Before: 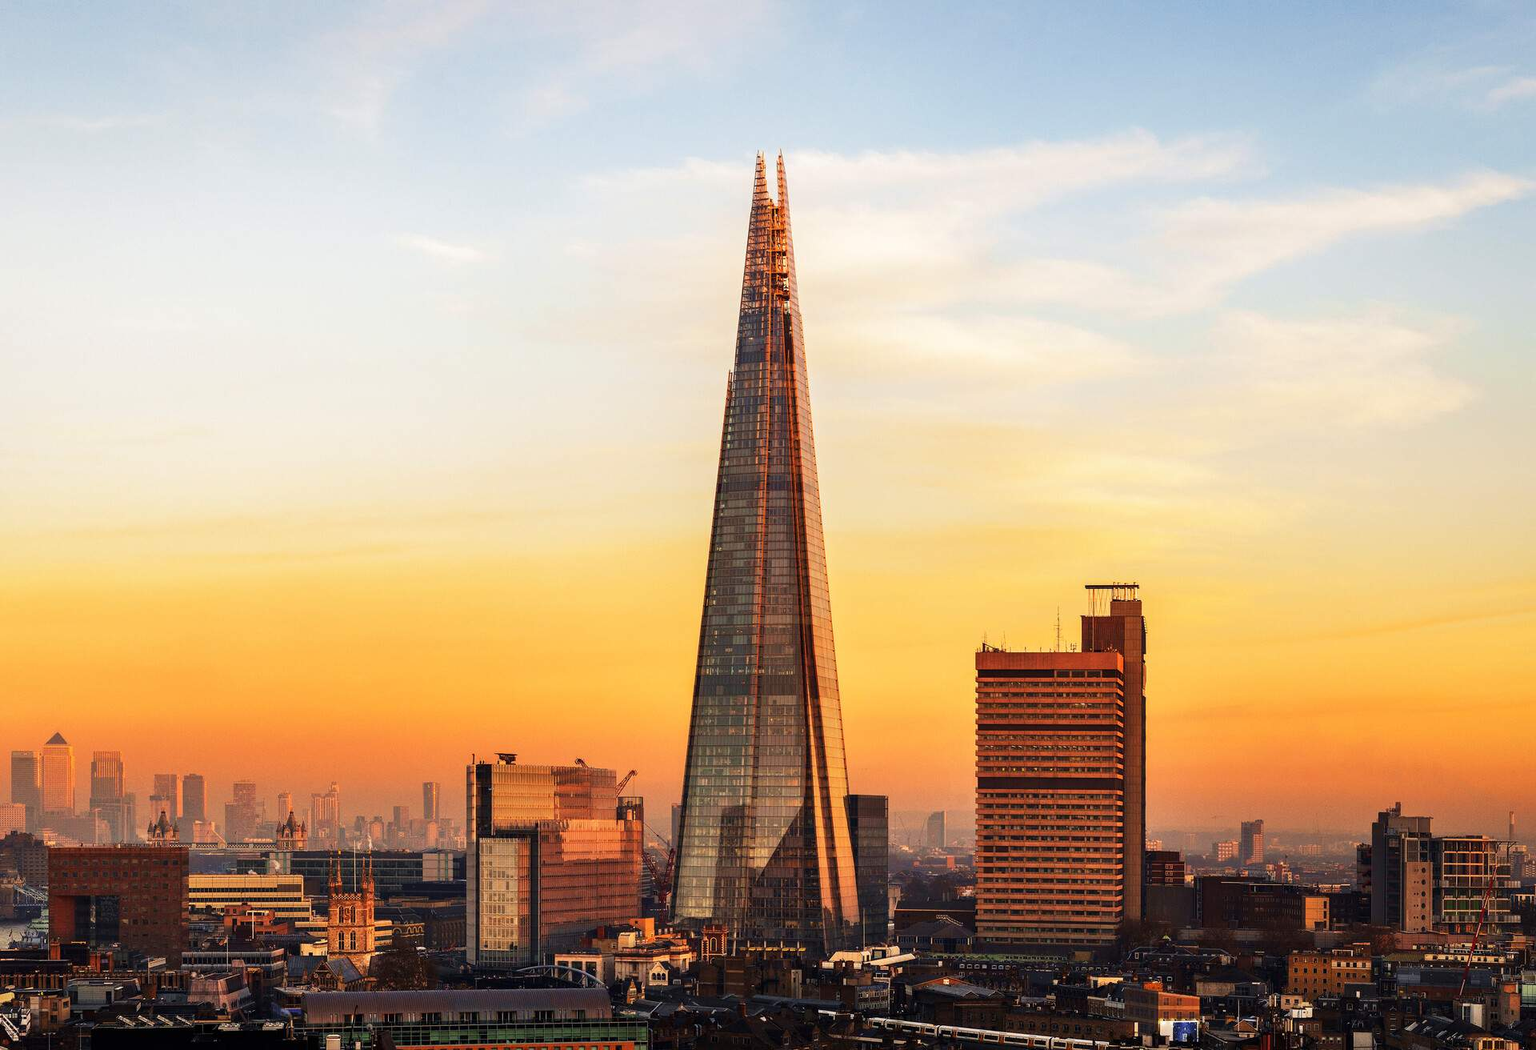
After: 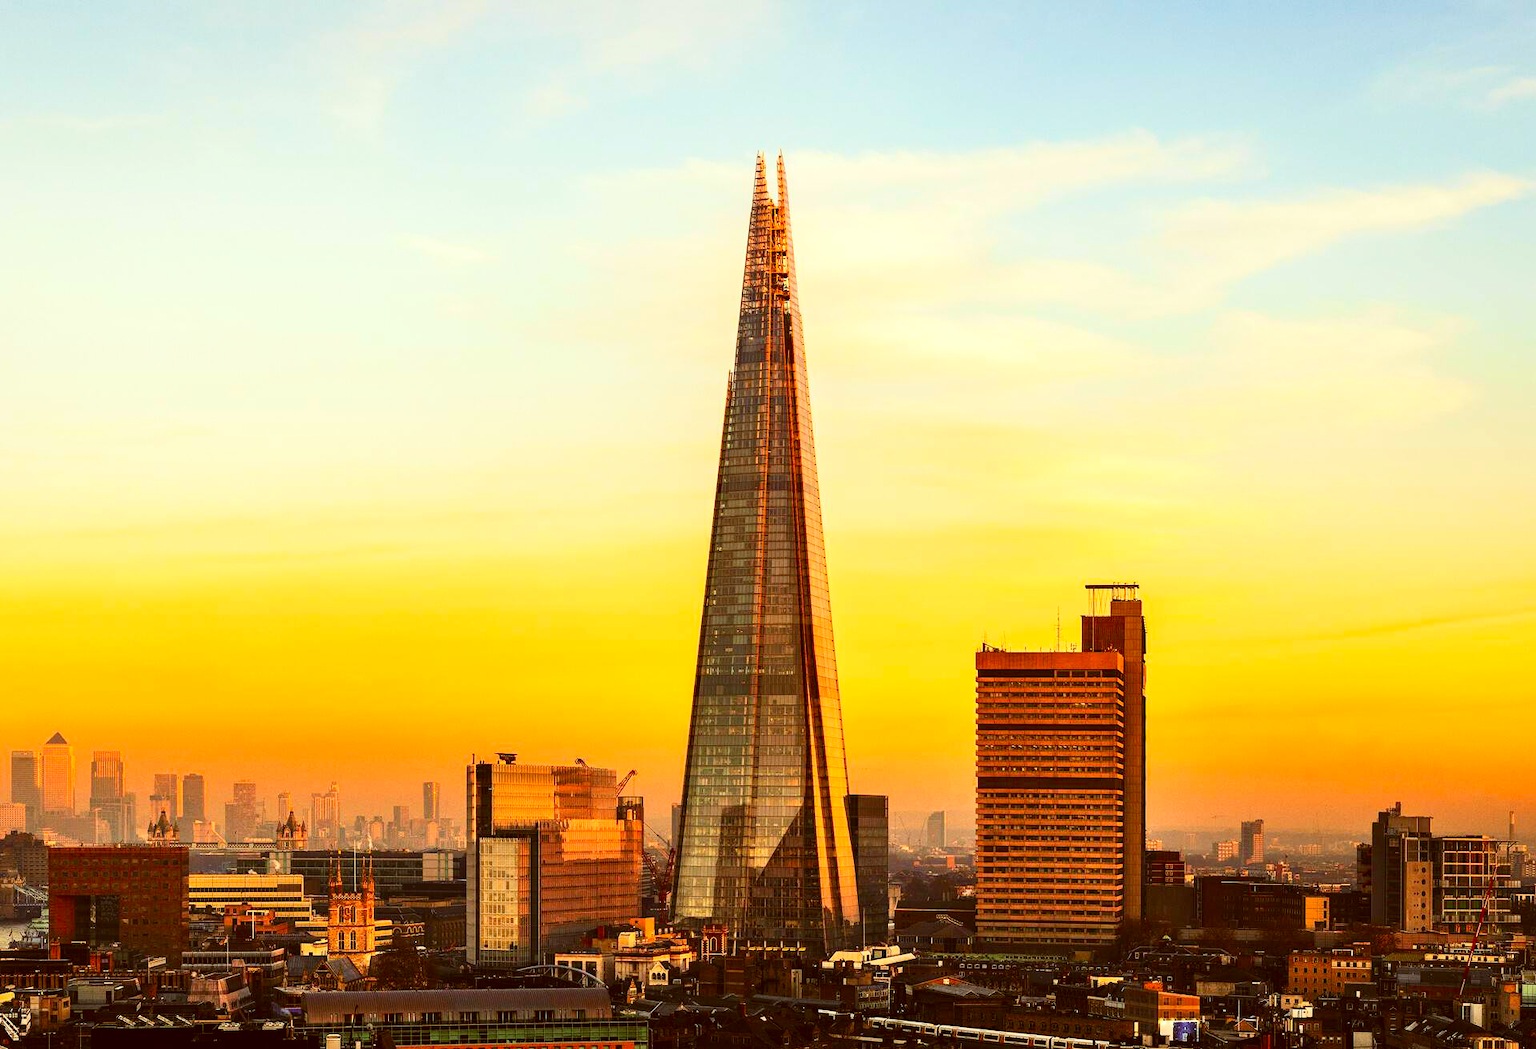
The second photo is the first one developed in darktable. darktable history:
color balance rgb: perceptual saturation grading › global saturation 3.7%, global vibrance 5.56%, contrast 3.24%
color correction: highlights a* -5.94, highlights b* 9.48, shadows a* 10.12, shadows b* 23.94
contrast brightness saturation: contrast 0.2, brightness 0.16, saturation 0.22
